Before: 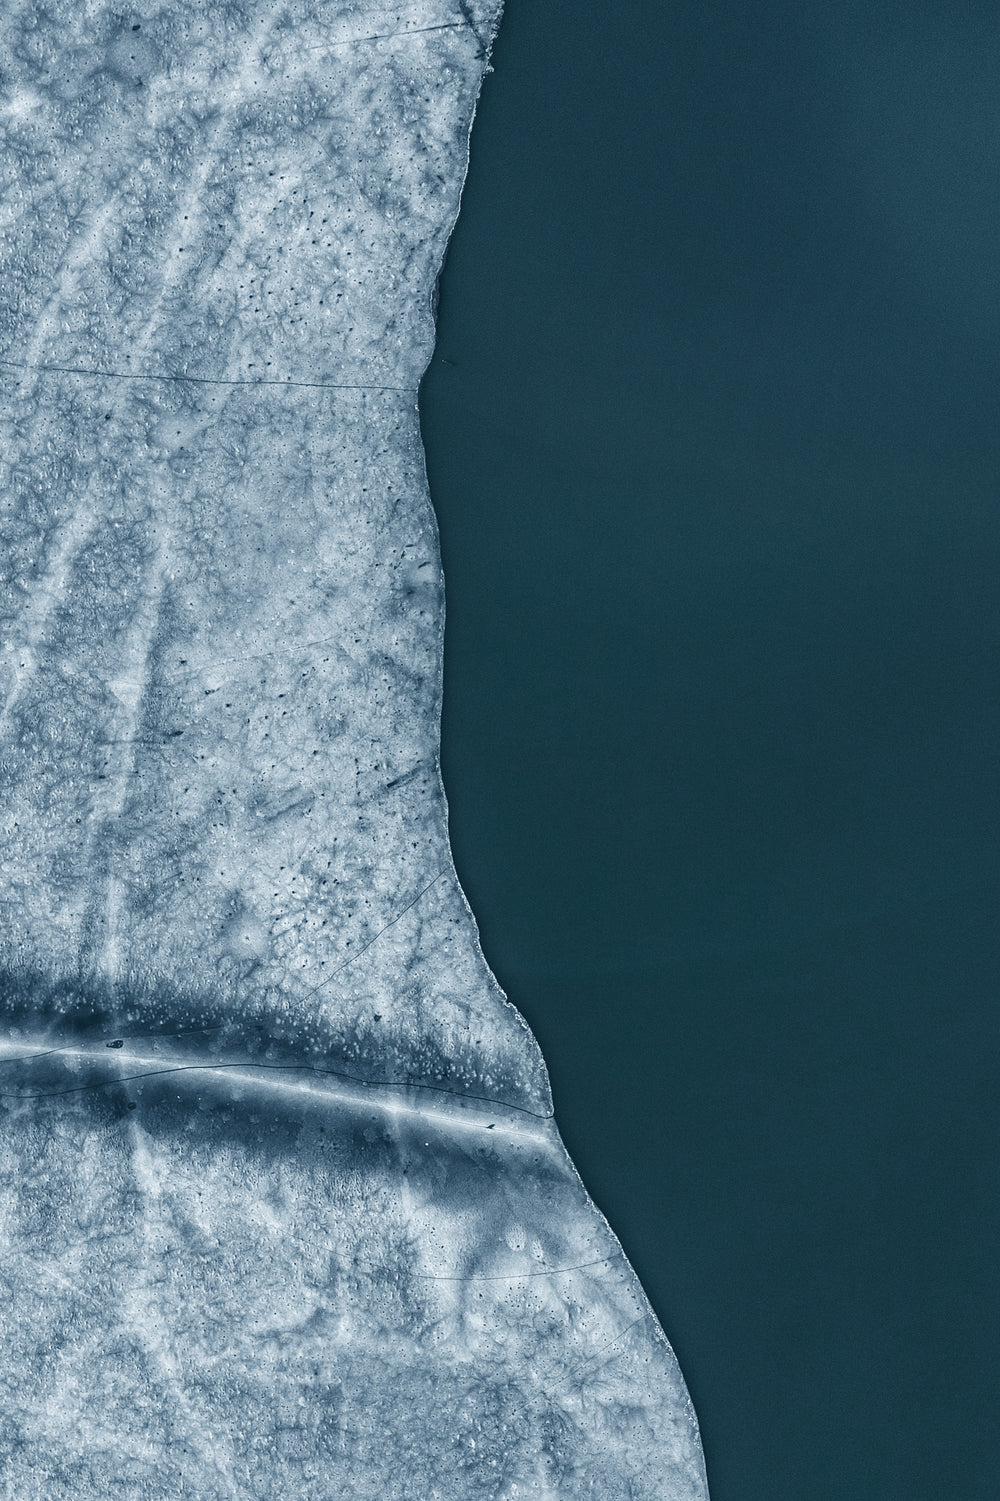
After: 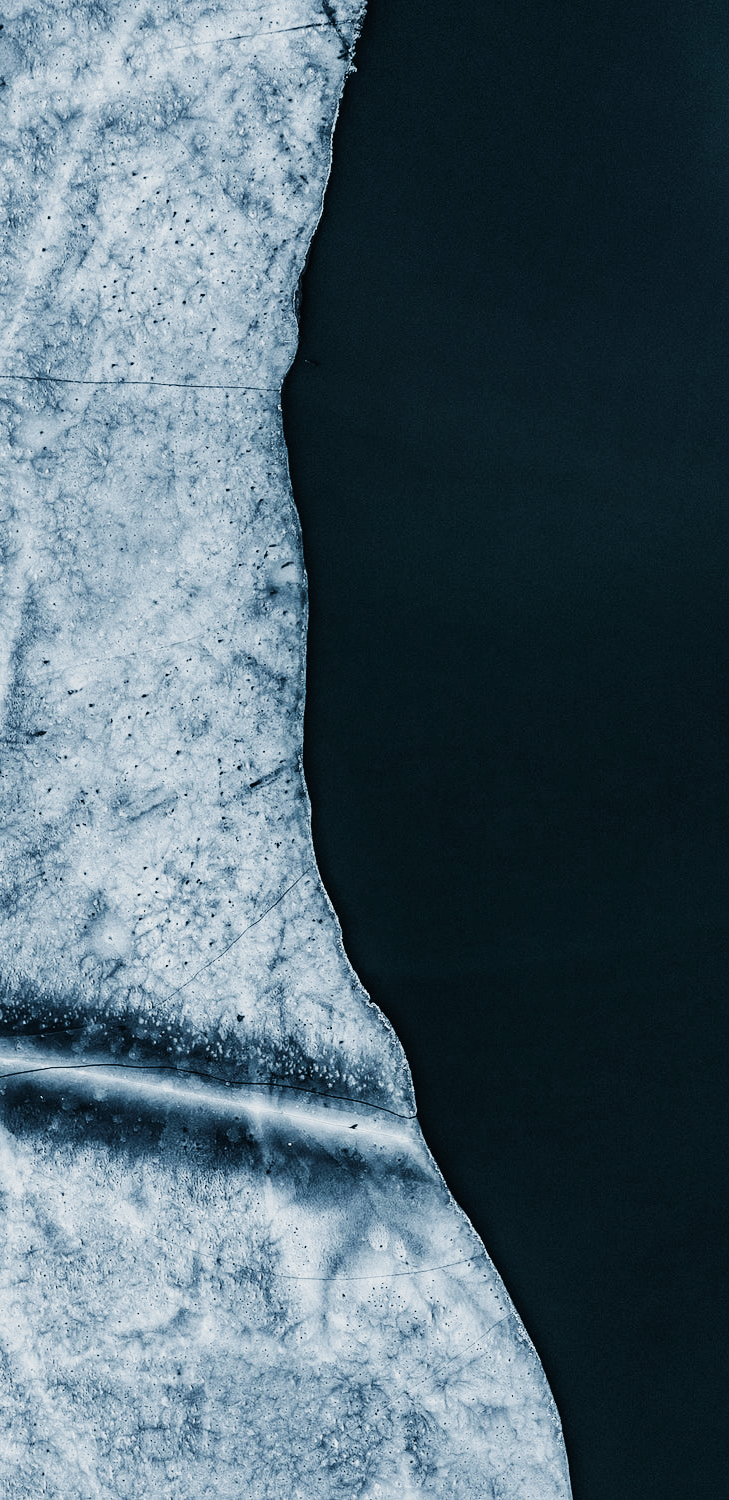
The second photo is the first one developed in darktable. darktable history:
tone curve: curves: ch0 [(0, 0.01) (0.037, 0.032) (0.131, 0.108) (0.275, 0.258) (0.483, 0.512) (0.61, 0.661) (0.696, 0.742) (0.792, 0.834) (0.911, 0.936) (0.997, 0.995)]; ch1 [(0, 0) (0.308, 0.29) (0.425, 0.411) (0.503, 0.502) (0.551, 0.563) (0.683, 0.706) (0.746, 0.77) (1, 1)]; ch2 [(0, 0) (0.246, 0.233) (0.36, 0.352) (0.415, 0.415) (0.485, 0.487) (0.502, 0.502) (0.525, 0.523) (0.545, 0.552) (0.587, 0.6) (0.636, 0.652) (0.711, 0.729) (0.845, 0.855) (0.998, 0.977)], preserve colors none
filmic rgb: black relative exposure -5.13 EV, white relative exposure 3.97 EV, hardness 2.88, contrast 1.394, highlights saturation mix -28.53%, iterations of high-quality reconstruction 10
crop: left 13.772%, right 13.272%
